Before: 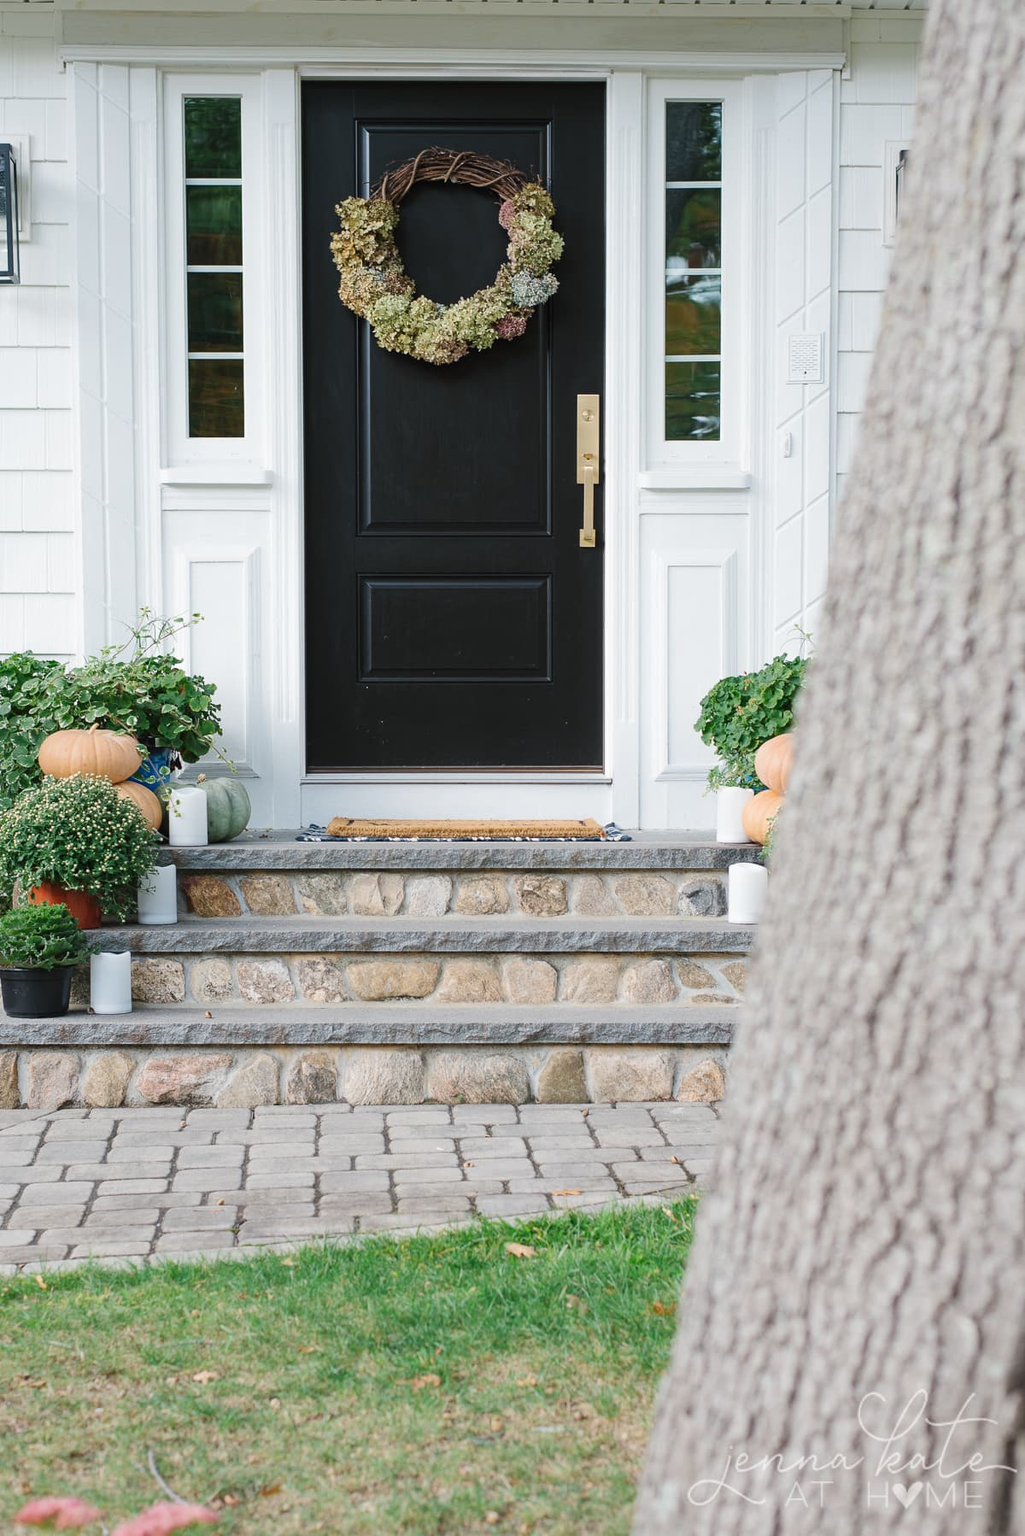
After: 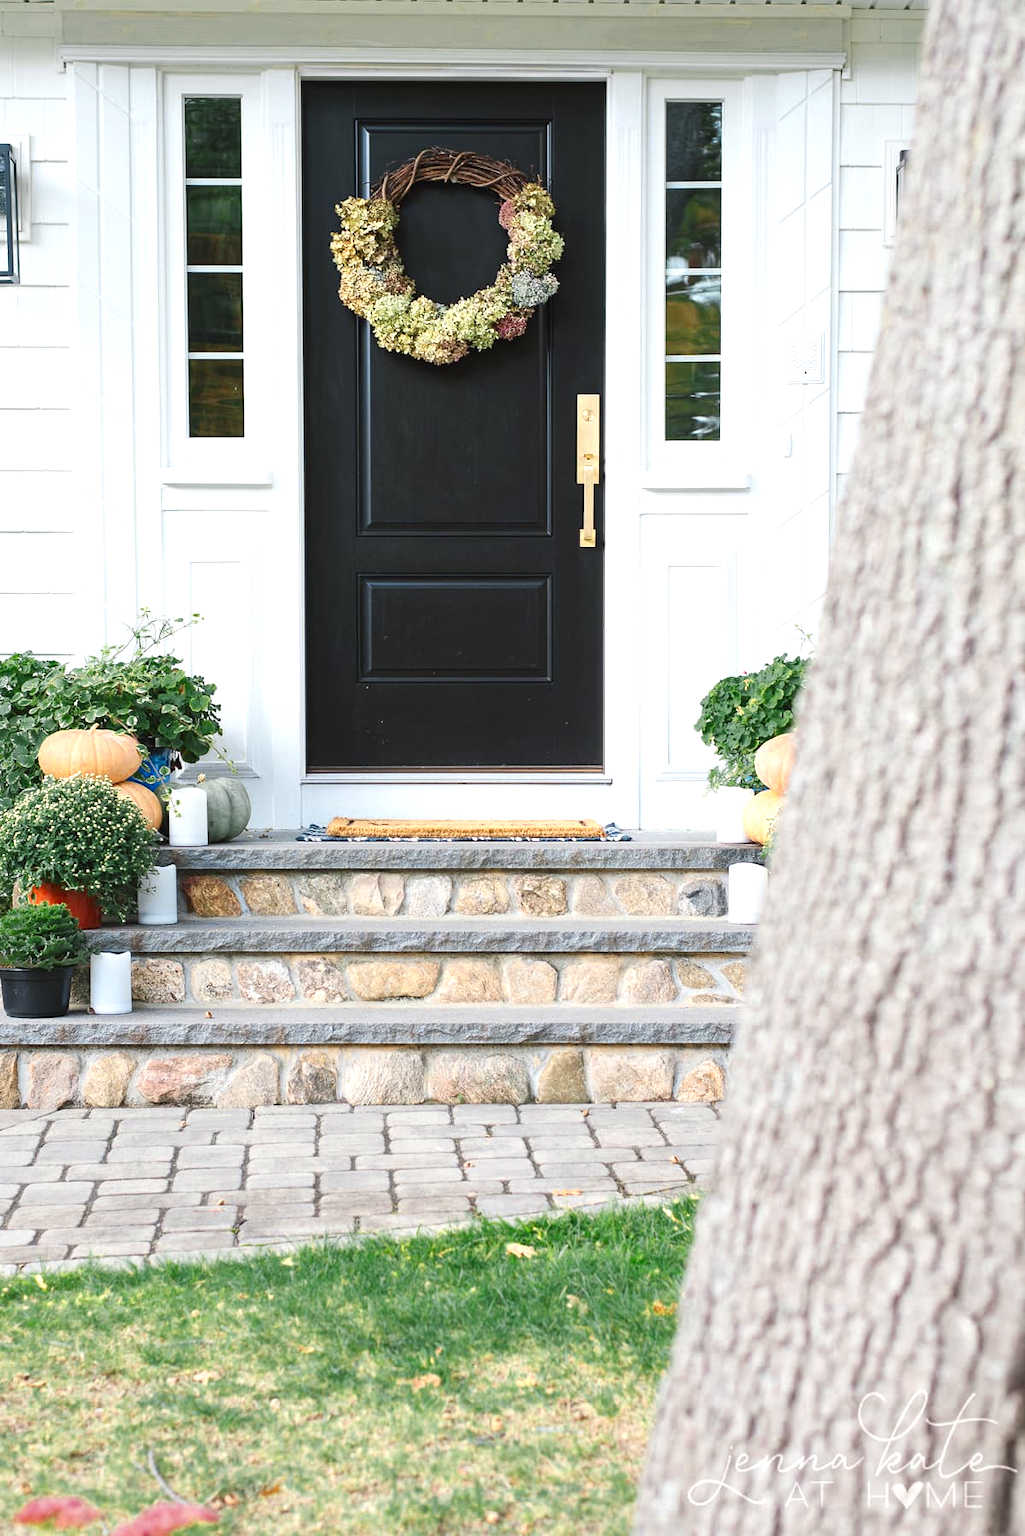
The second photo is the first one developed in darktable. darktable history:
tone equalizer: smoothing diameter 24.81%, edges refinement/feathering 7.92, preserve details guided filter
color zones: curves: ch0 [(0.004, 0.305) (0.261, 0.623) (0.389, 0.399) (0.708, 0.571) (0.947, 0.34)]; ch1 [(0.025, 0.645) (0.229, 0.584) (0.326, 0.551) (0.484, 0.262) (0.757, 0.643)]
exposure: black level correction 0, exposure 0.5 EV, compensate highlight preservation false
